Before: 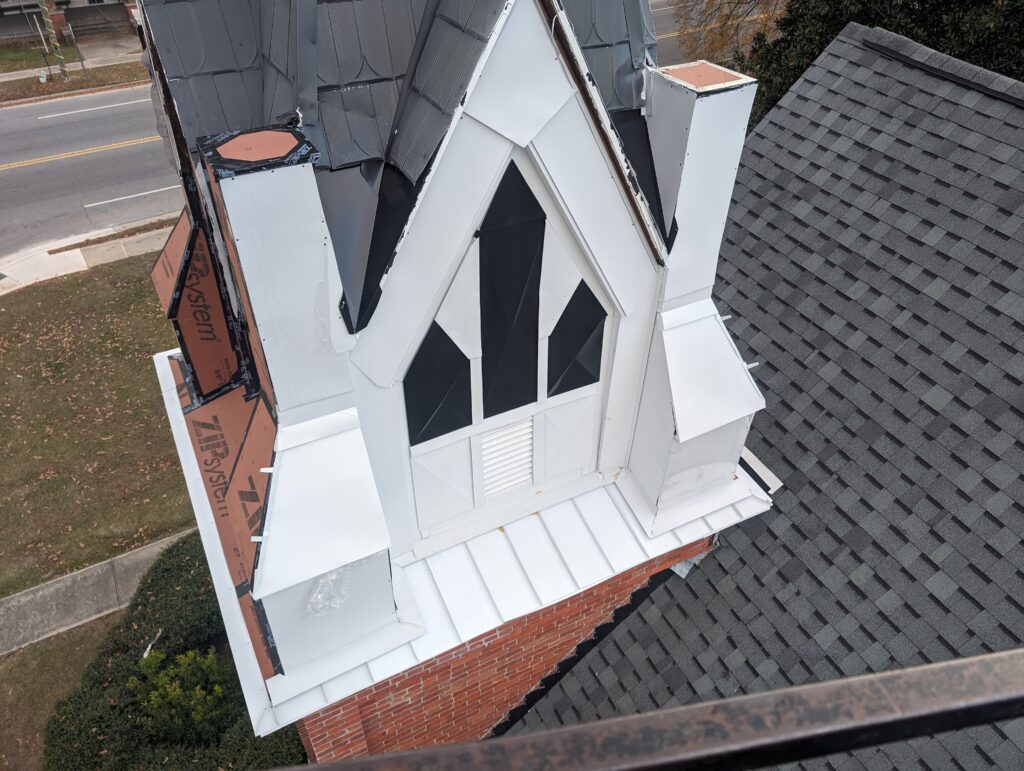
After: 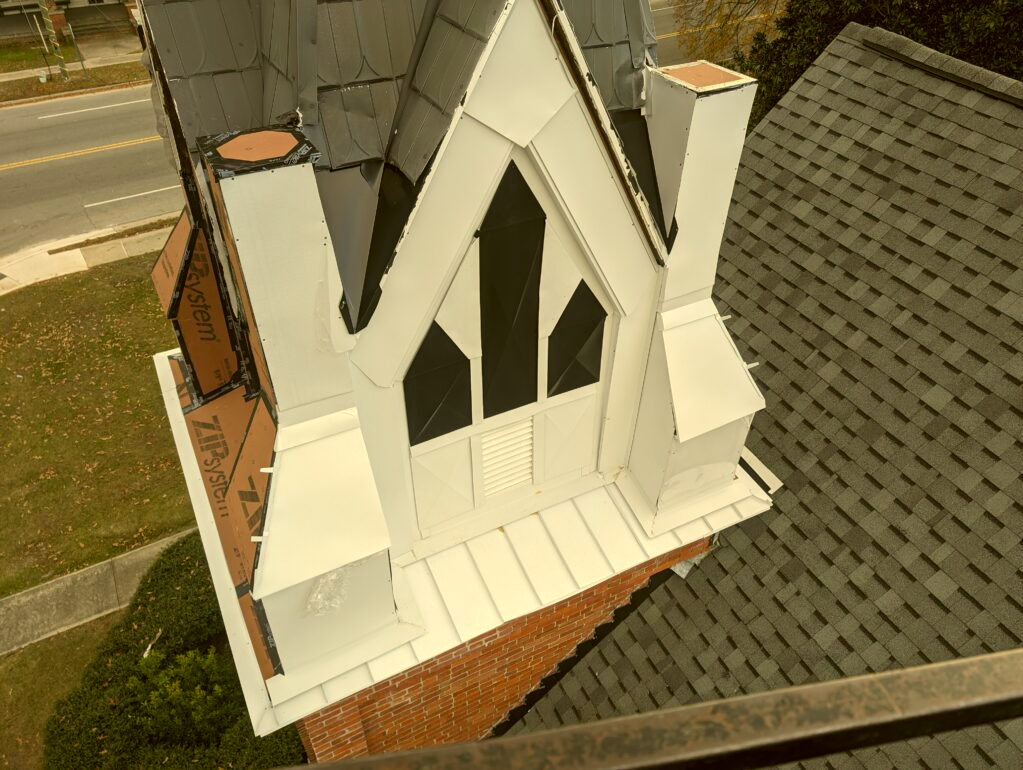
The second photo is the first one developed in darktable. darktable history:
color correction: highlights a* 0.162, highlights b* 29.53, shadows a* -0.162, shadows b* 21.09
